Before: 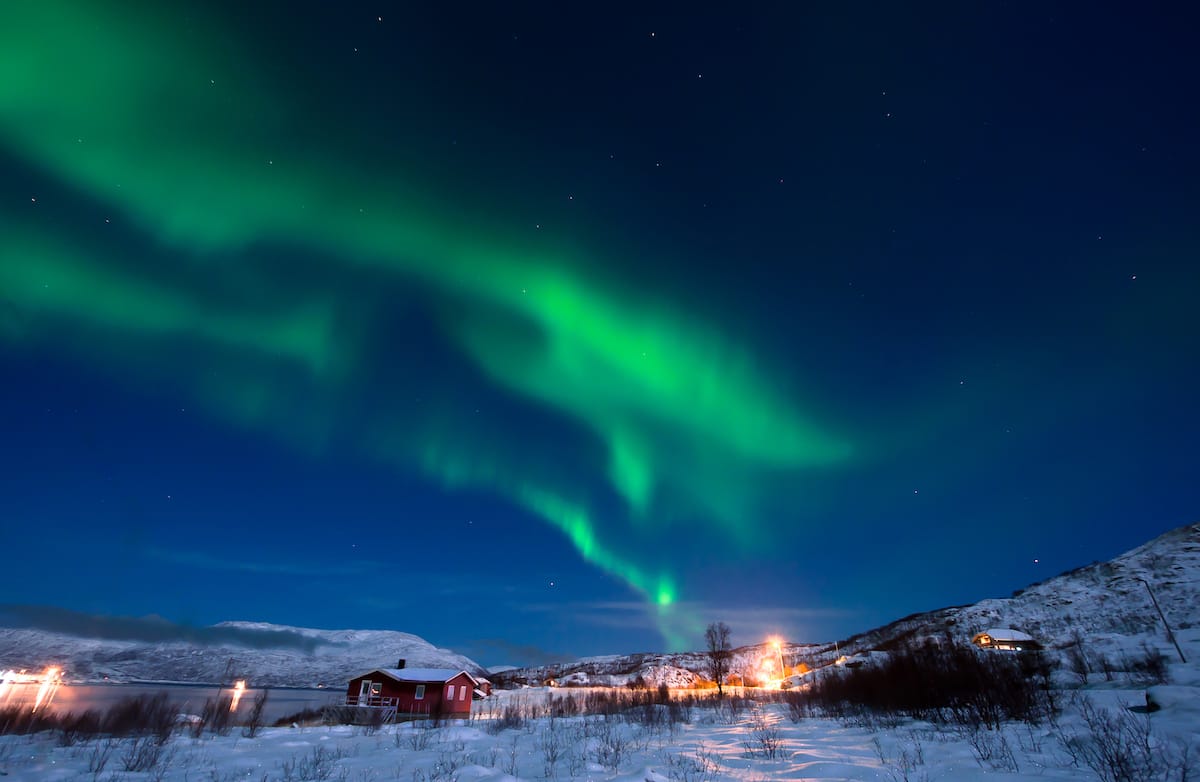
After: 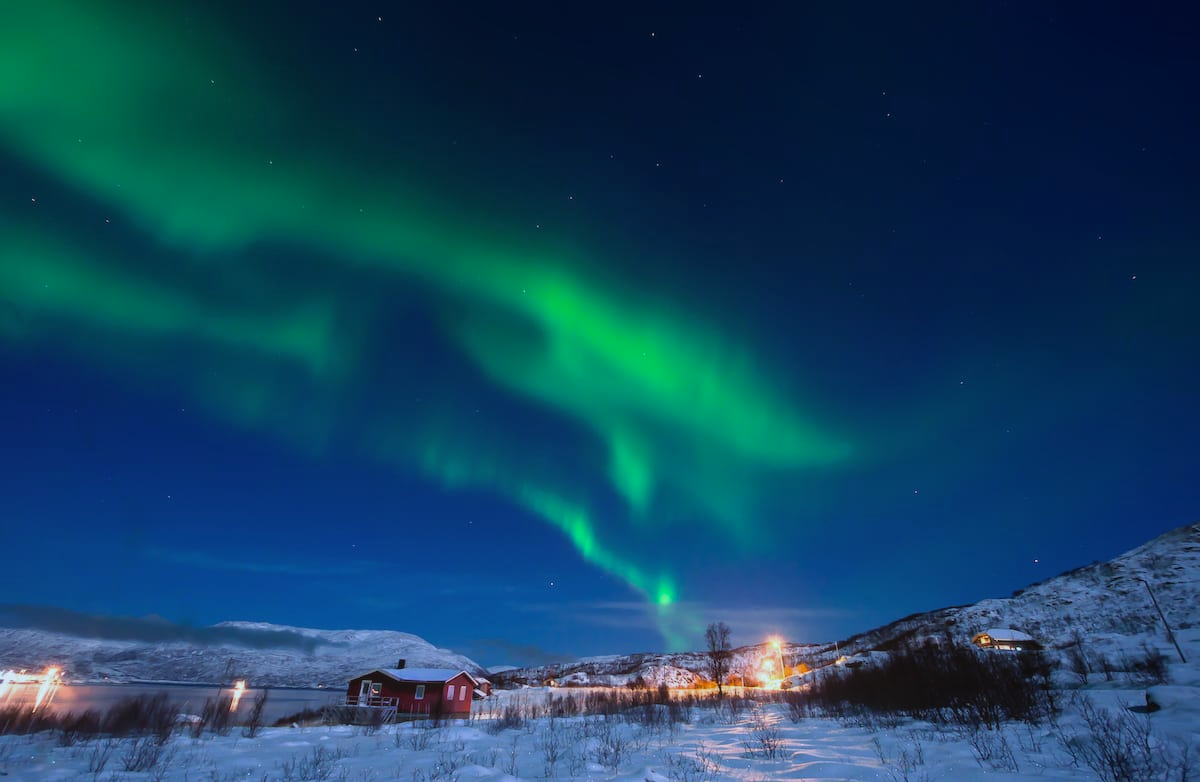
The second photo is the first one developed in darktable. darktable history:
white balance: red 0.925, blue 1.046
local contrast: highlights 48%, shadows 0%, detail 100%
